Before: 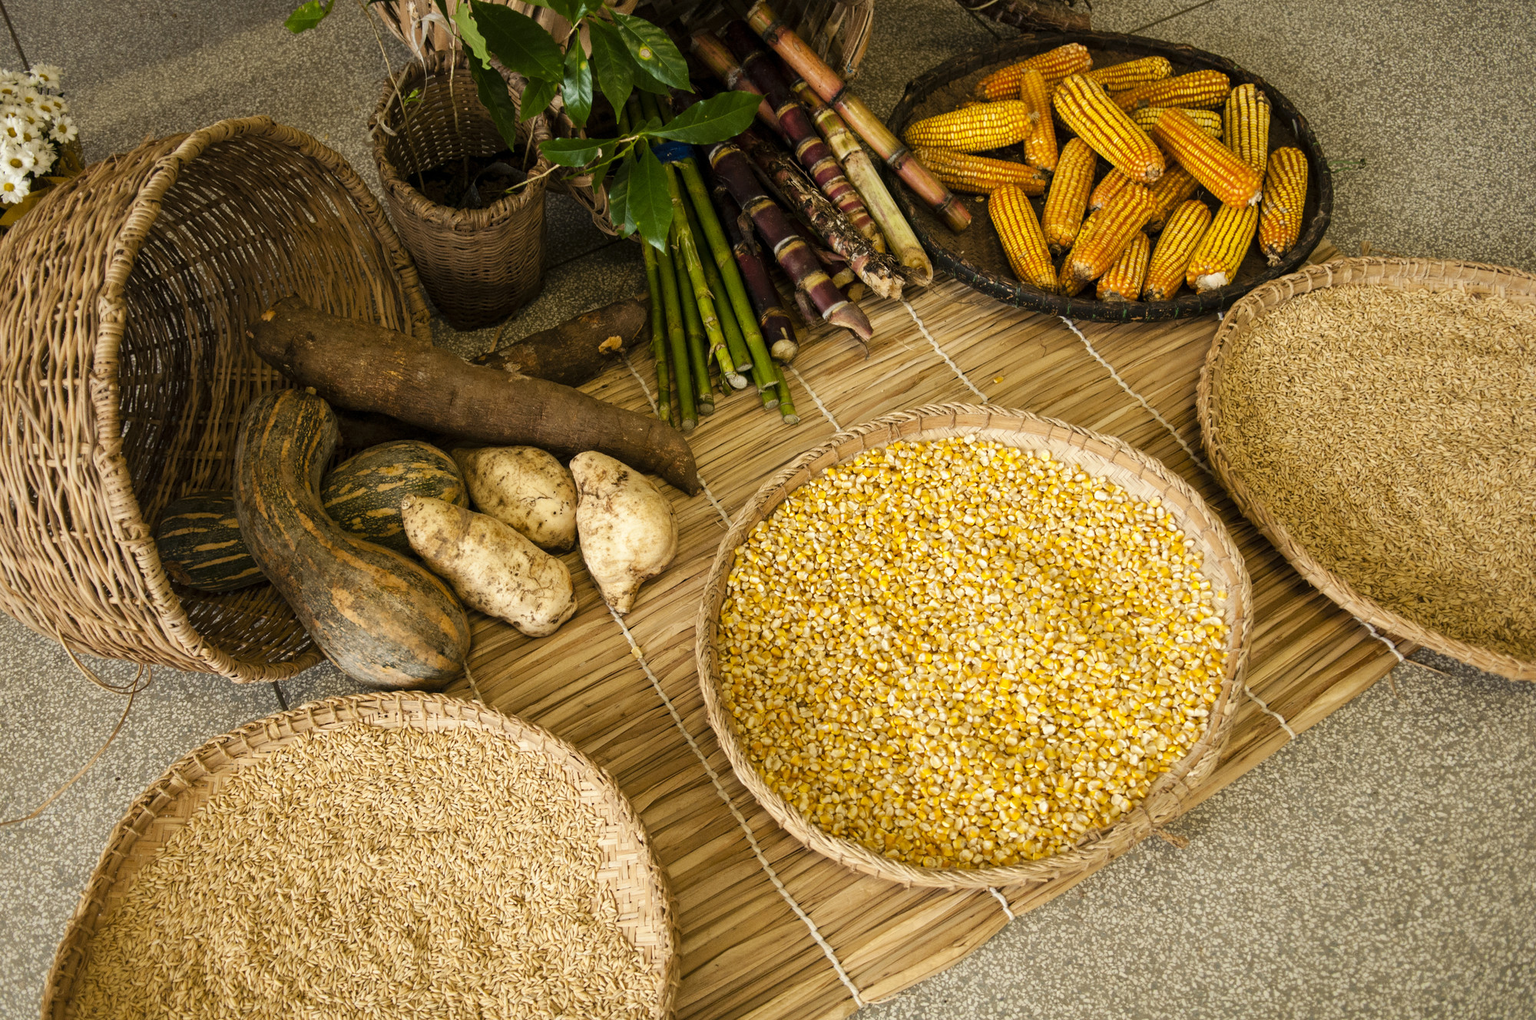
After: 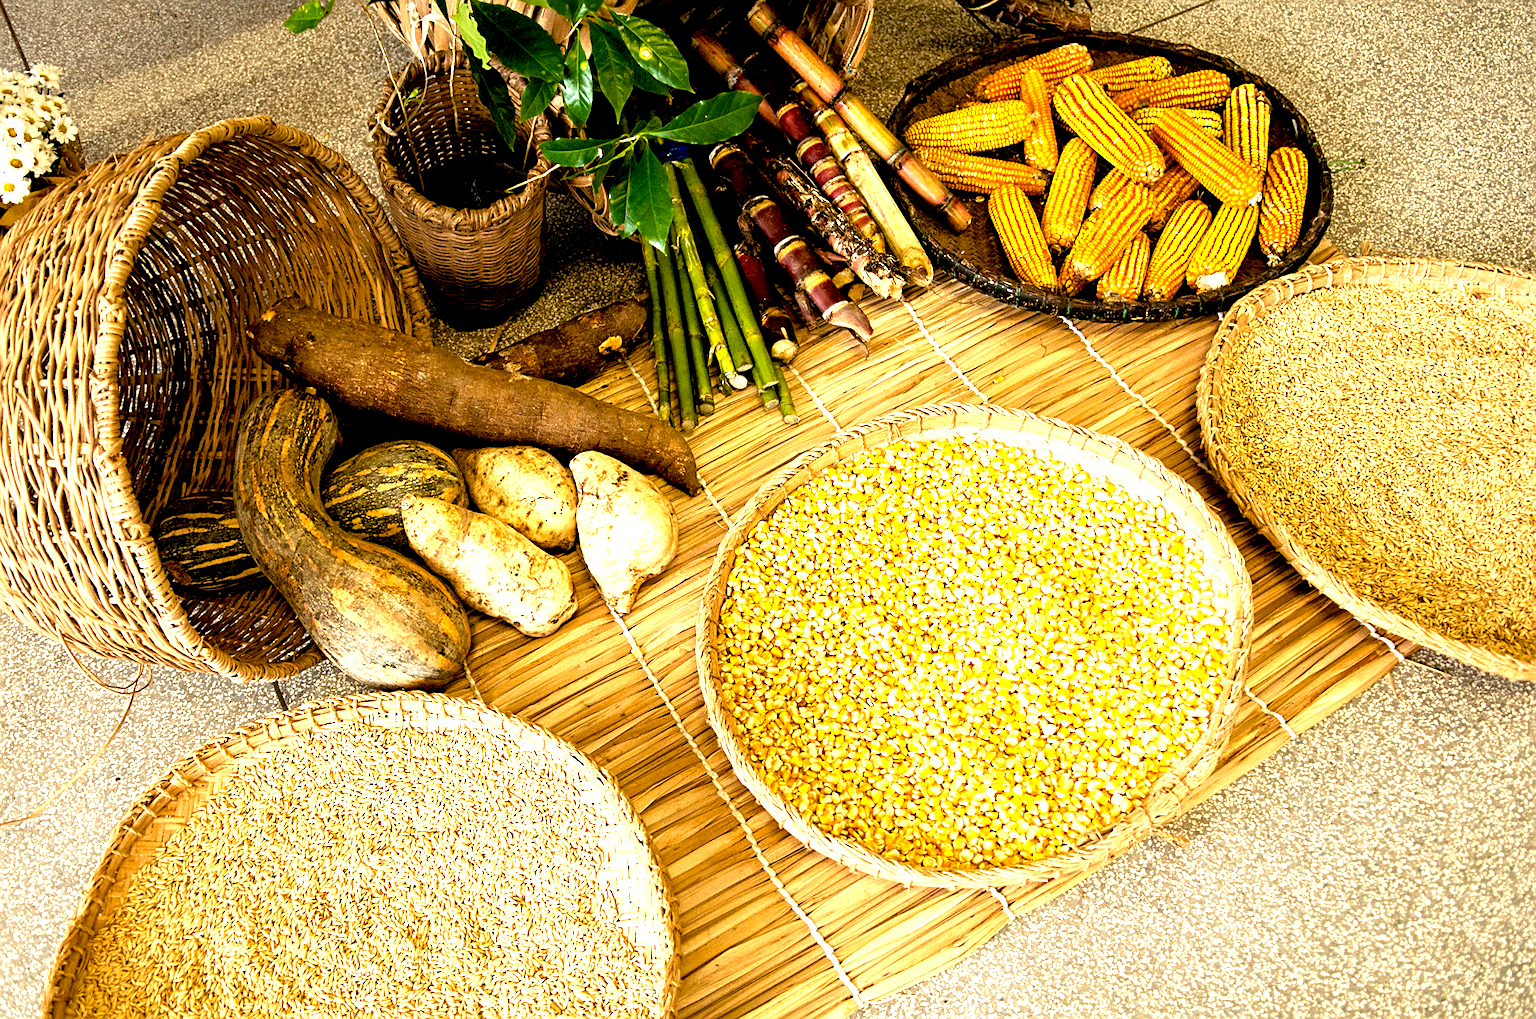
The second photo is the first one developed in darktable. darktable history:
tone equalizer: on, module defaults
exposure: black level correction 0.009, exposure 1.423 EV, compensate exposure bias true, compensate highlight preservation false
sharpen: on, module defaults
